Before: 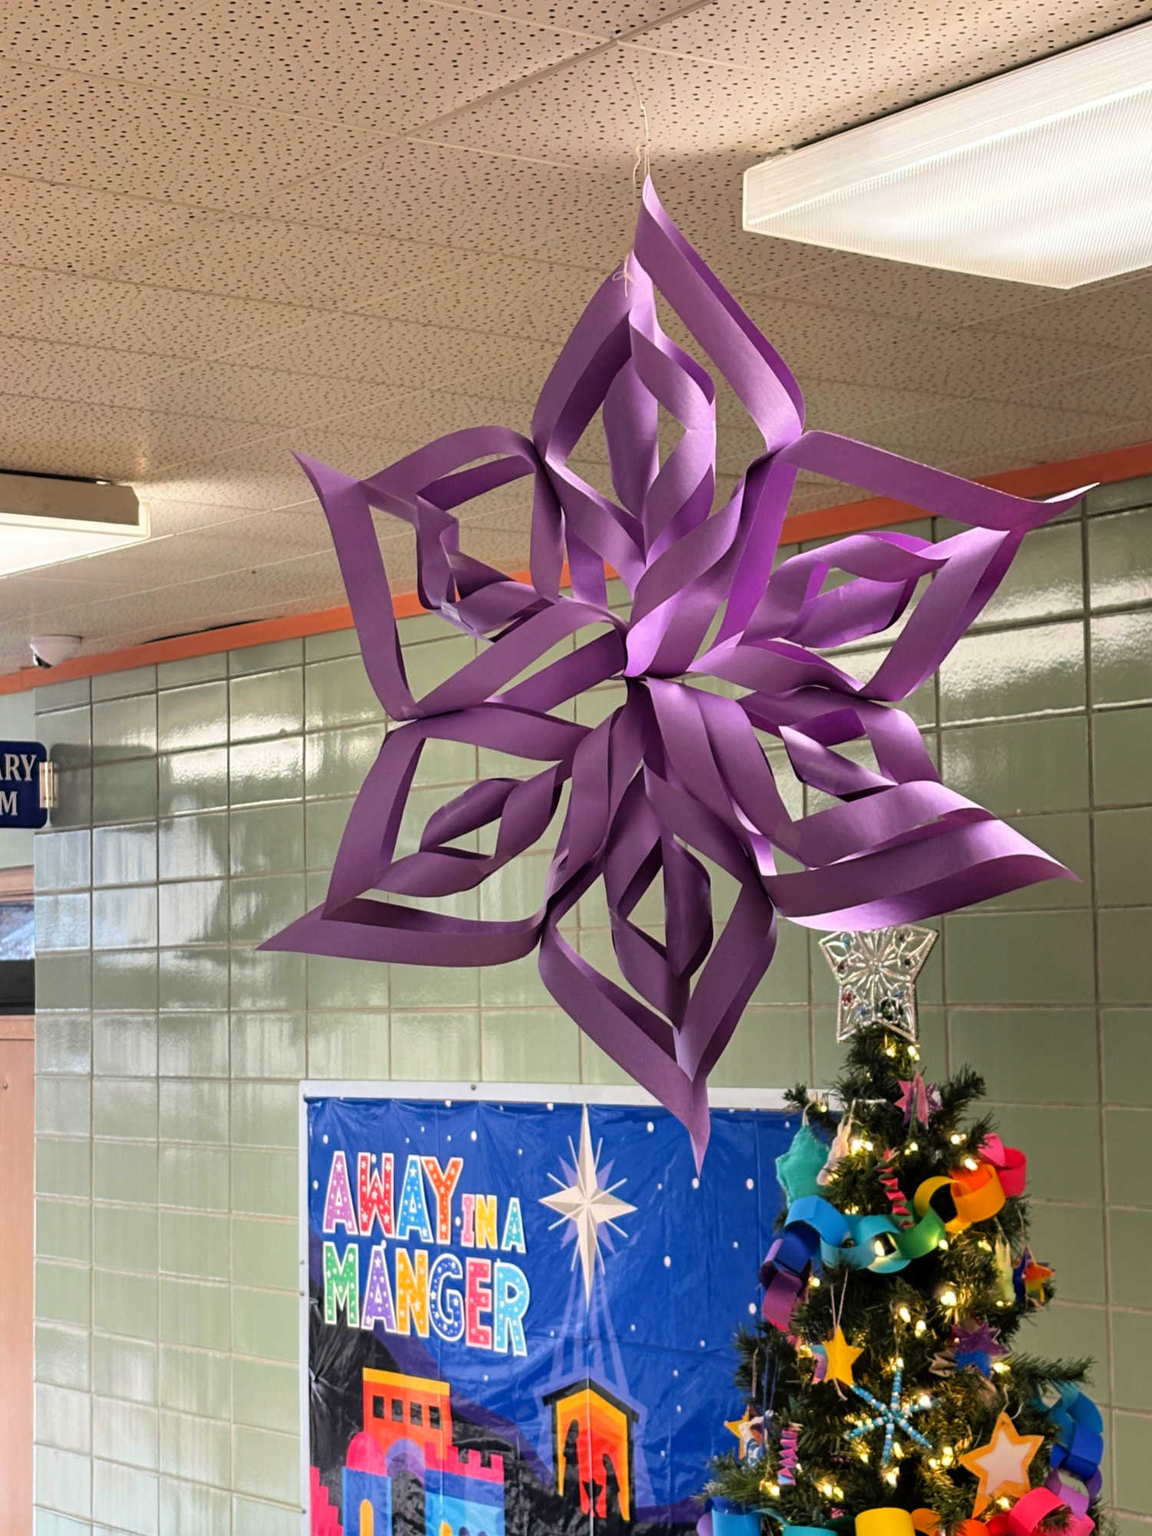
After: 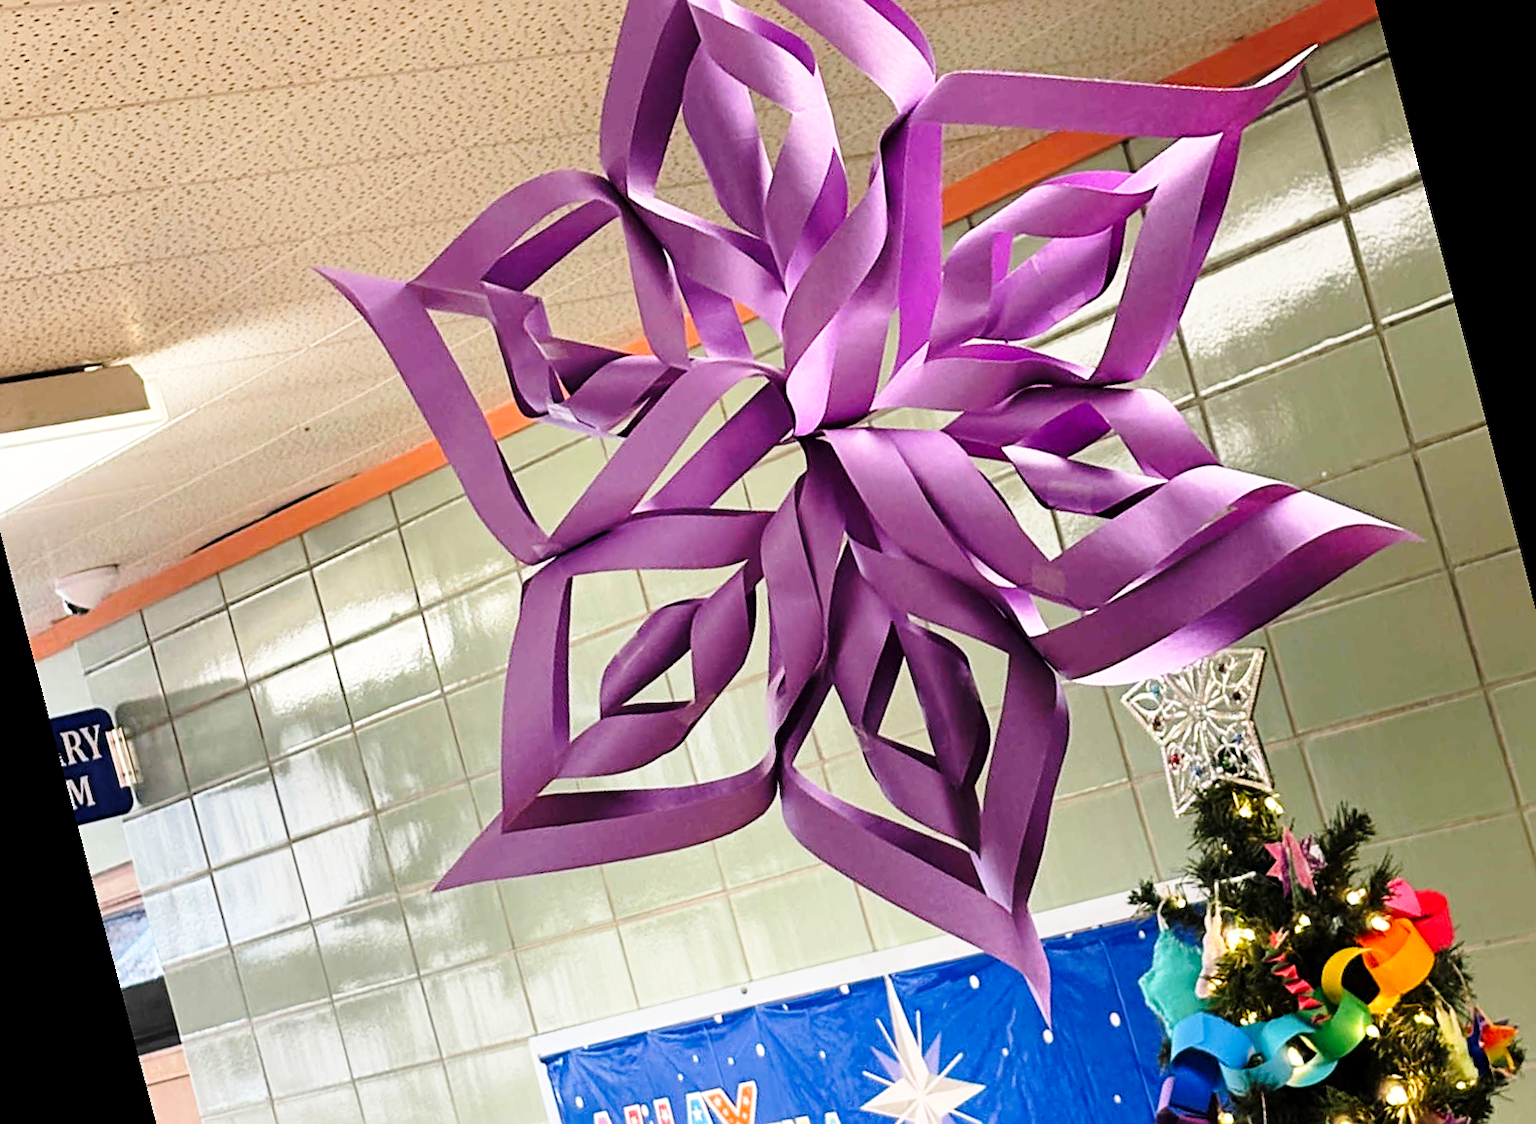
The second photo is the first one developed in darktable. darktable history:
base curve: curves: ch0 [(0, 0) (0.028, 0.03) (0.121, 0.232) (0.46, 0.748) (0.859, 0.968) (1, 1)], preserve colors none
rotate and perspective: rotation -14.8°, crop left 0.1, crop right 0.903, crop top 0.25, crop bottom 0.748
sharpen: on, module defaults
